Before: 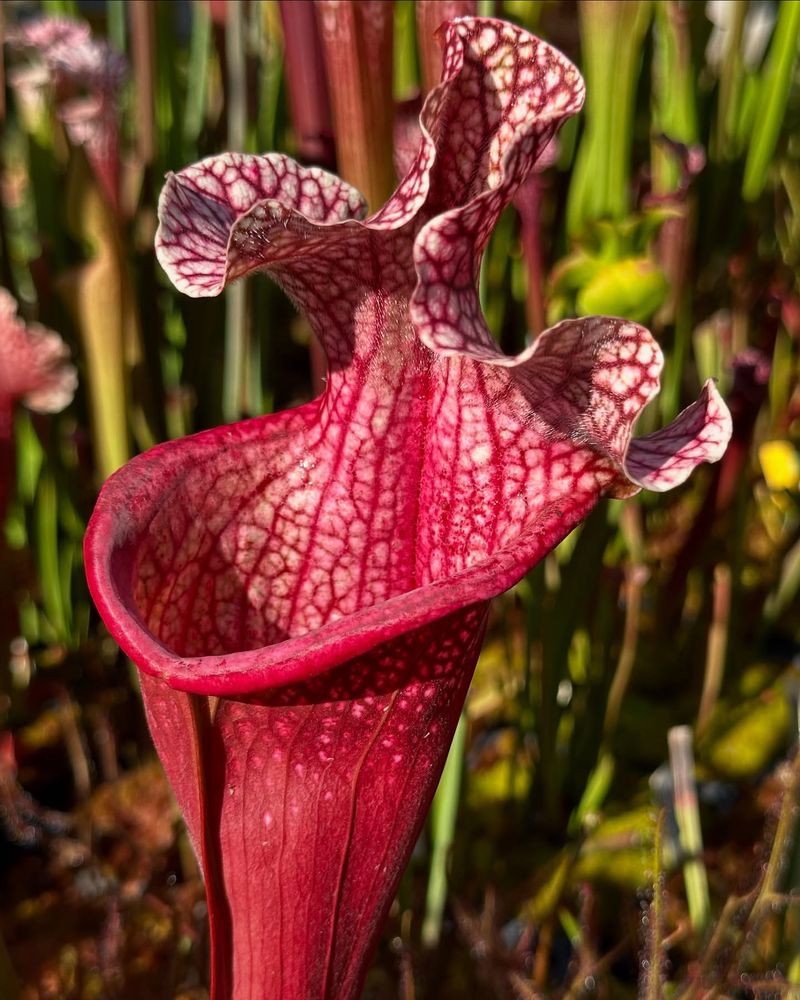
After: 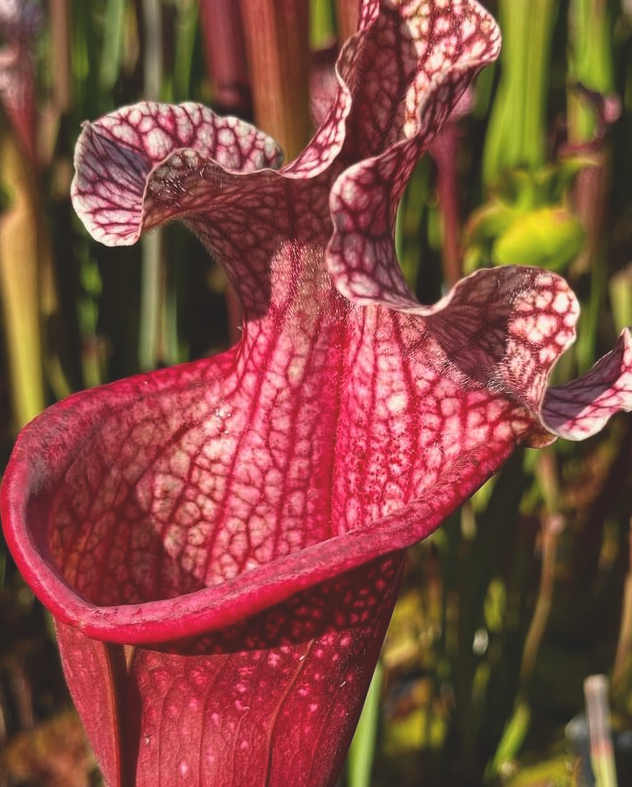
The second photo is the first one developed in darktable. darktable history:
exposure: black level correction -0.015, compensate highlight preservation false
crop and rotate: left 10.51%, top 5.126%, right 10.395%, bottom 16.096%
